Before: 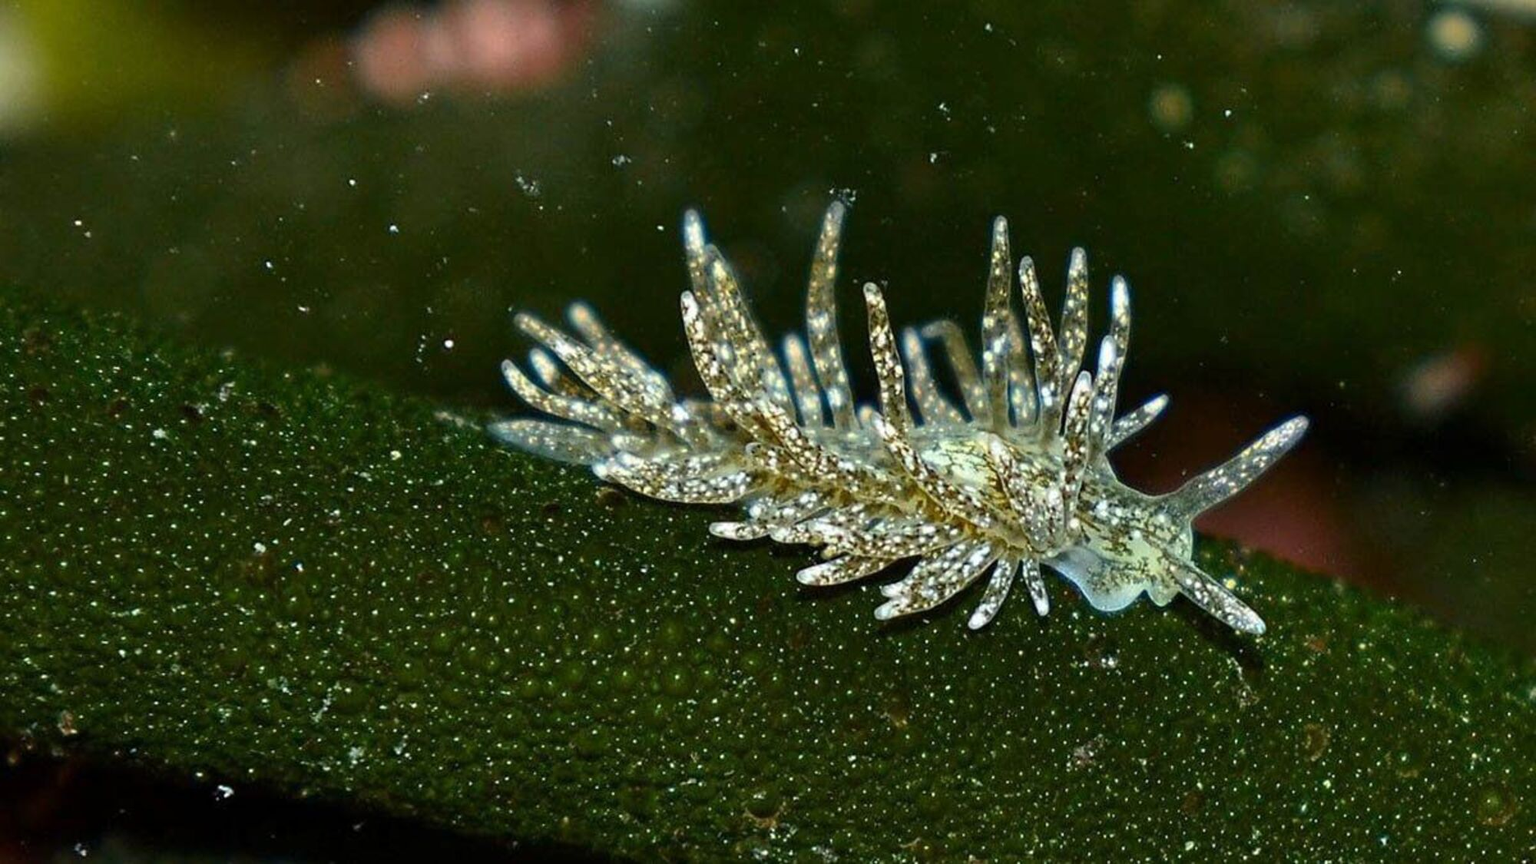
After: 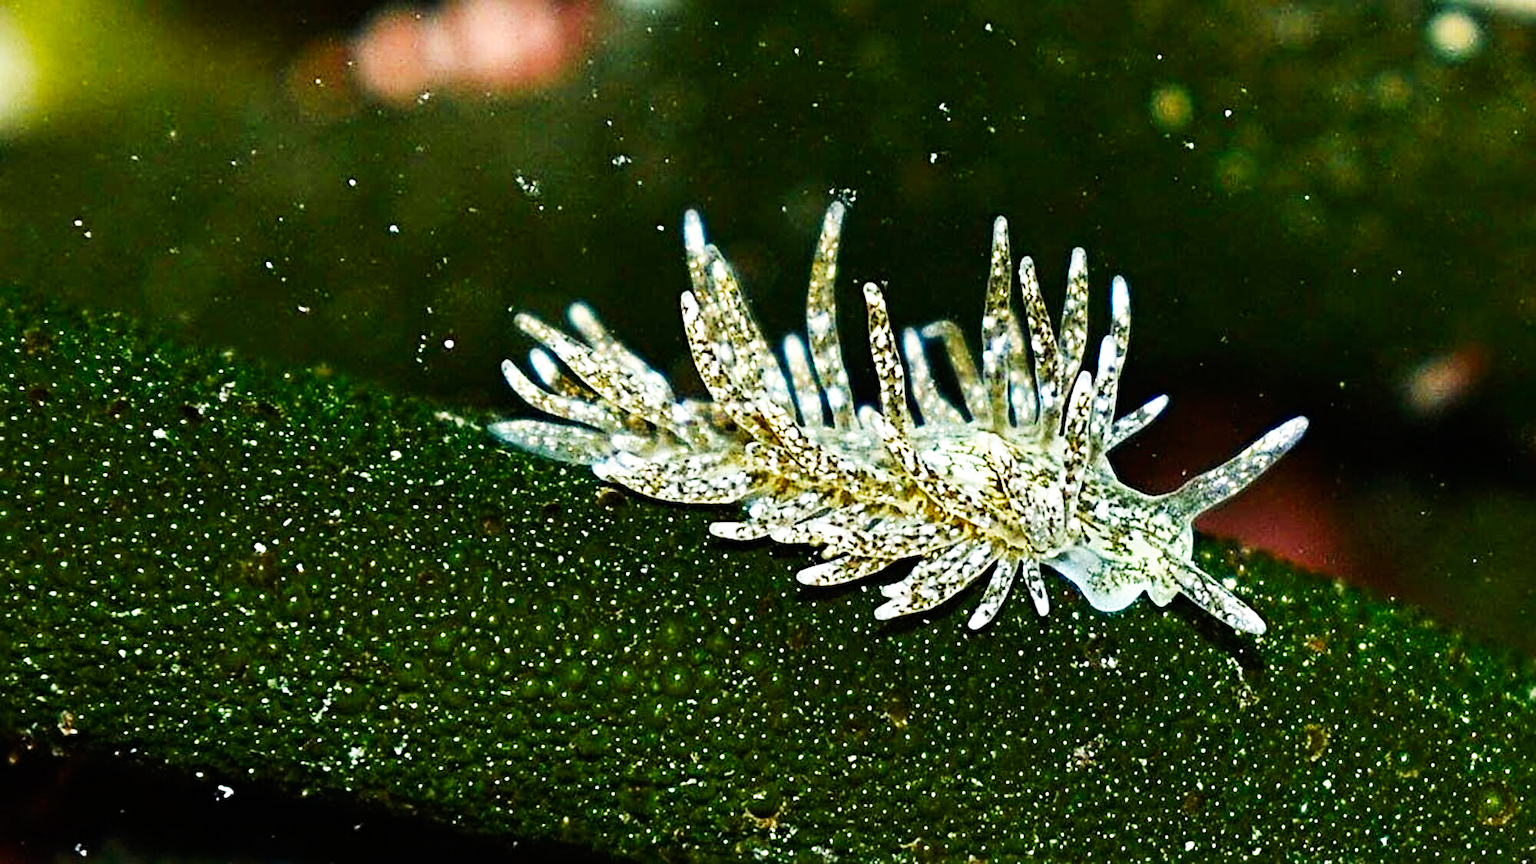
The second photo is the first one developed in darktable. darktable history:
base curve: curves: ch0 [(0, 0) (0.007, 0.004) (0.027, 0.03) (0.046, 0.07) (0.207, 0.54) (0.442, 0.872) (0.673, 0.972) (1, 1)], preserve colors none
sharpen: radius 4.88
